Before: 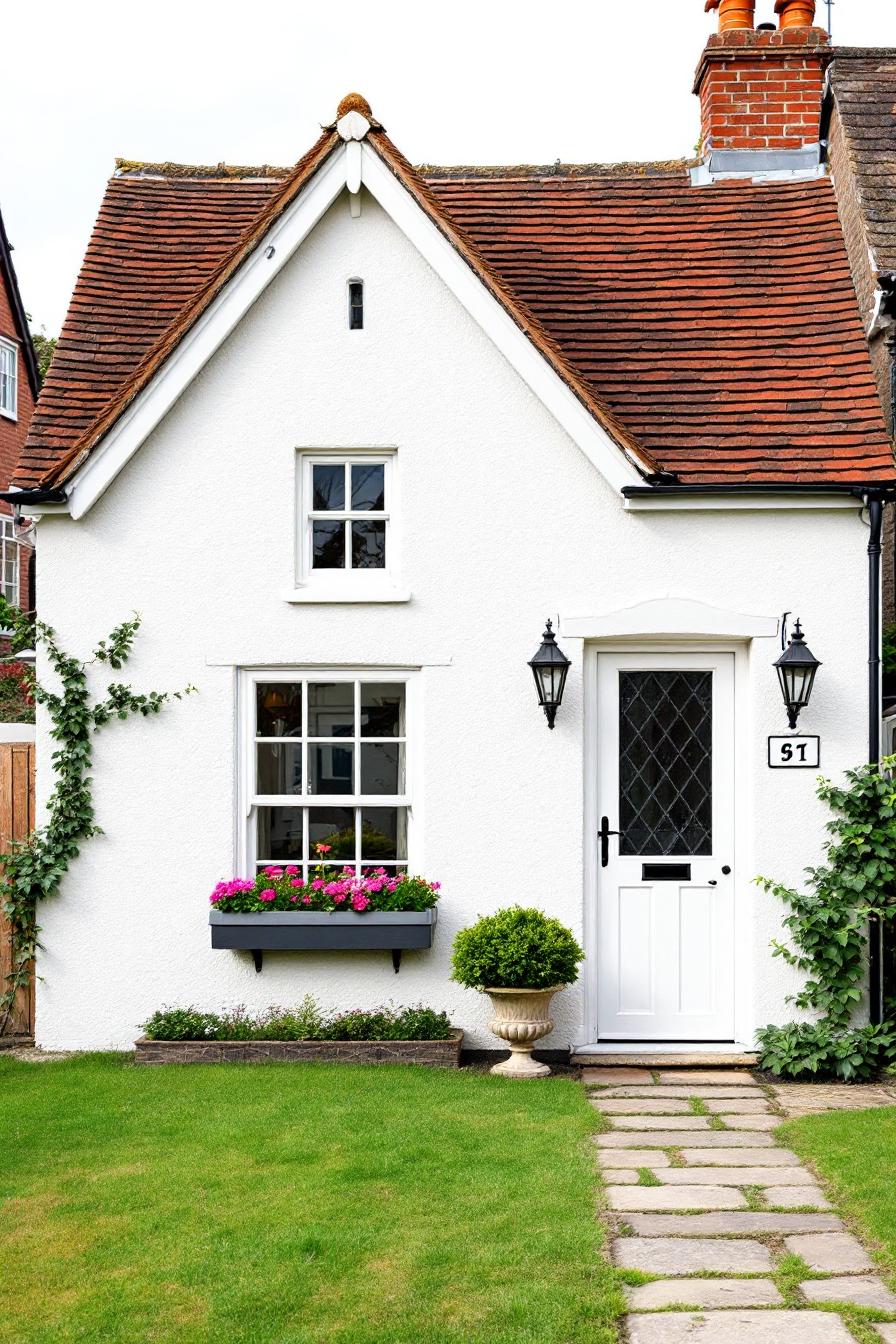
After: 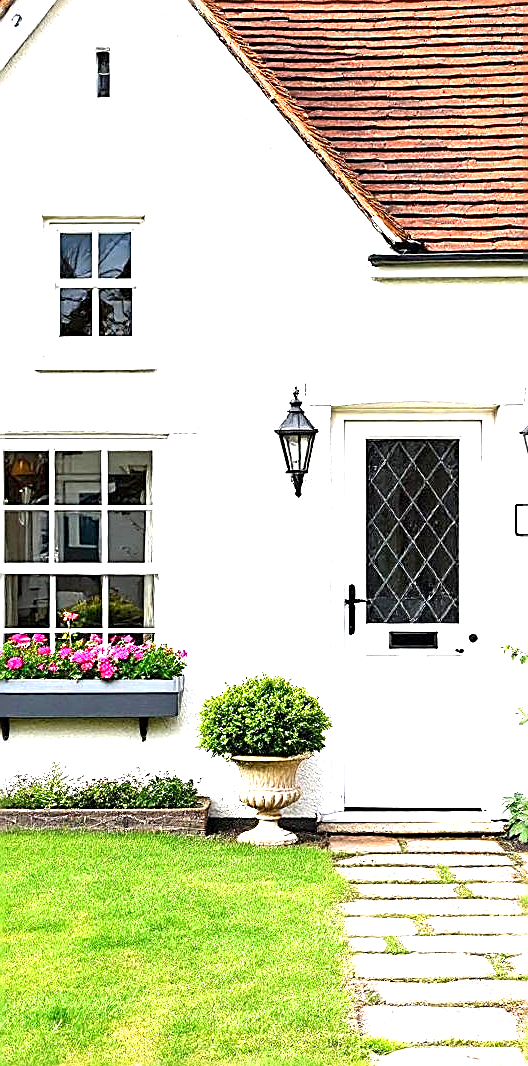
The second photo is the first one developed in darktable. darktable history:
exposure: exposure 1.496 EV, compensate highlight preservation false
crop and rotate: left 28.301%, top 17.334%, right 12.69%, bottom 3.348%
sharpen: amount 0.991
